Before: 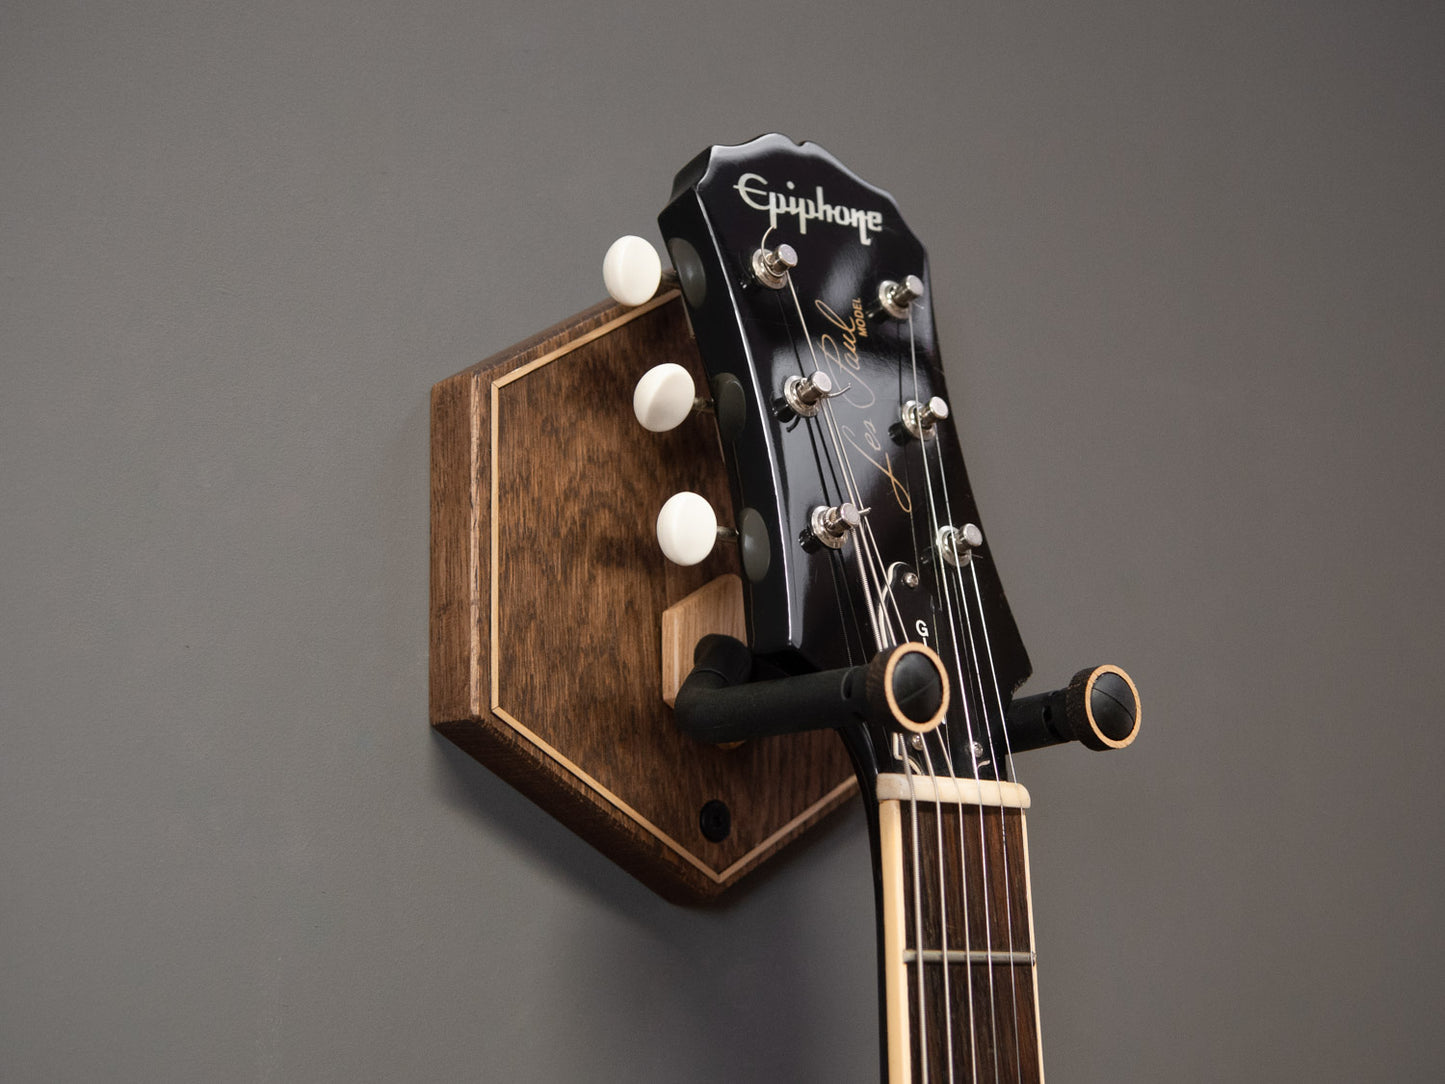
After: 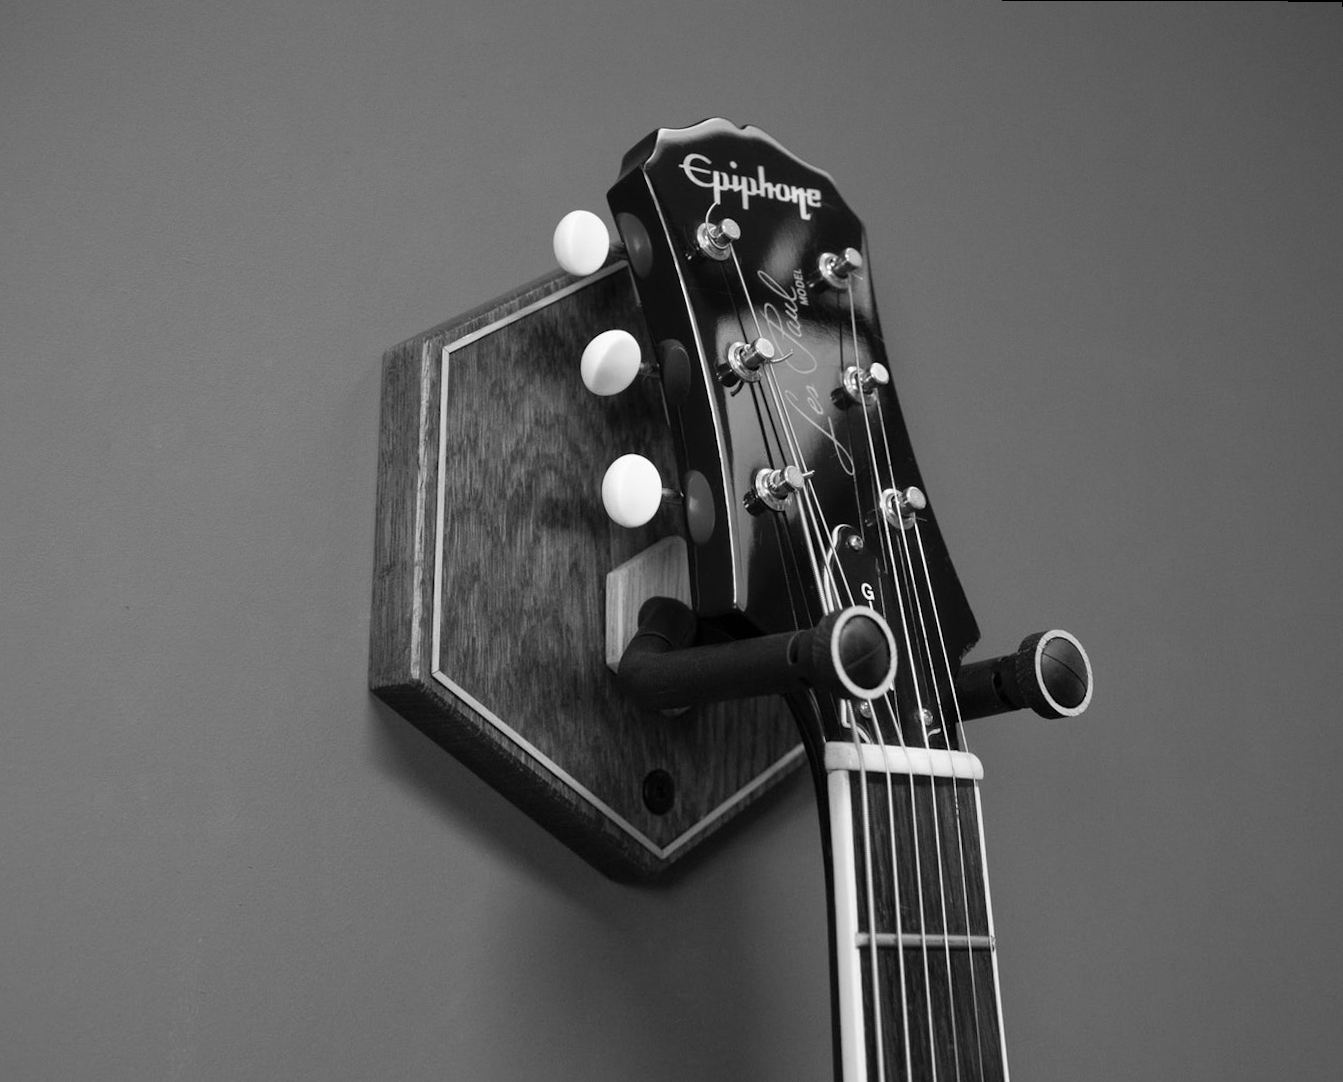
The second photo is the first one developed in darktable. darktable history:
rotate and perspective: rotation 0.215°, lens shift (vertical) -0.139, crop left 0.069, crop right 0.939, crop top 0.002, crop bottom 0.996
monochrome: on, module defaults
